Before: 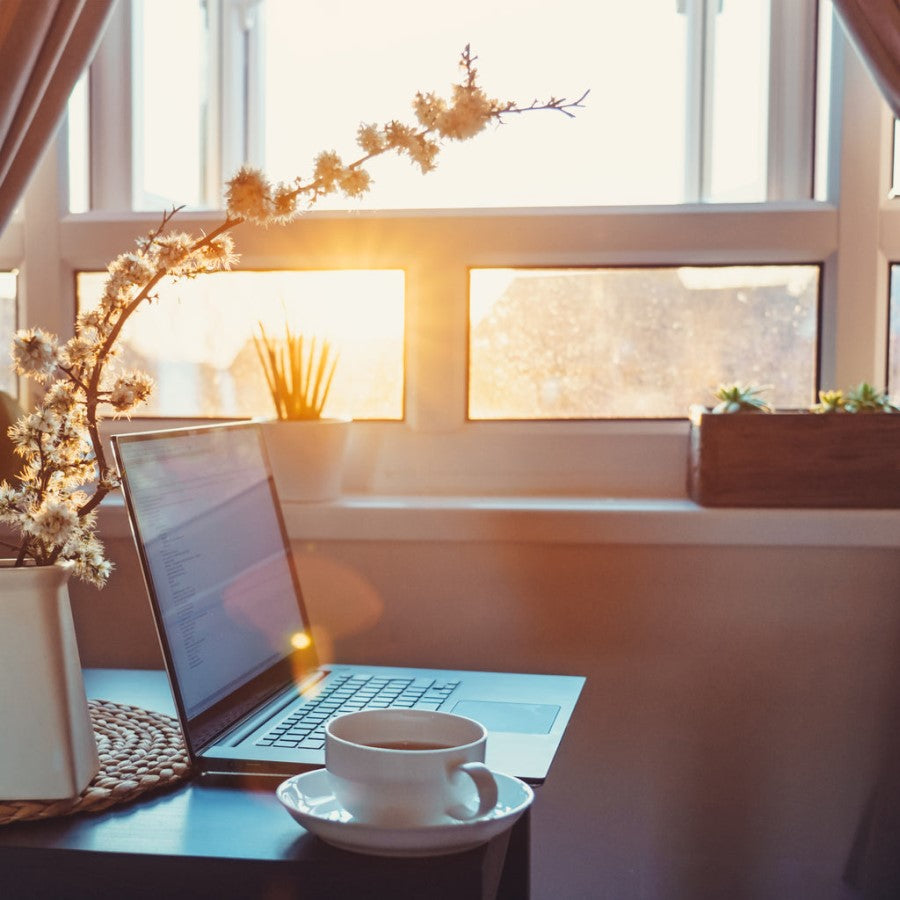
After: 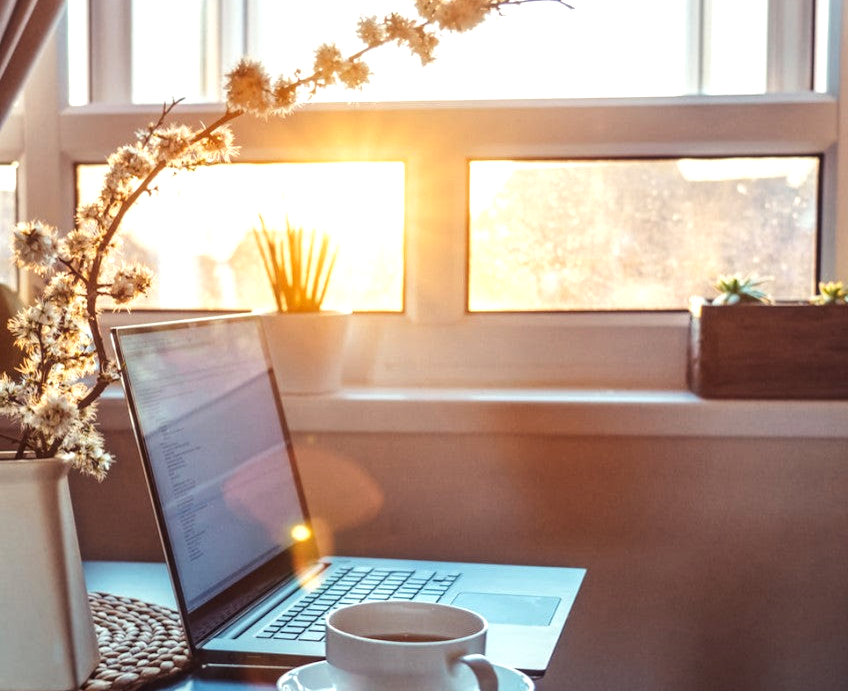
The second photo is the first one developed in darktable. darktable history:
local contrast: on, module defaults
tone equalizer: -8 EV -0.404 EV, -7 EV -0.371 EV, -6 EV -0.345 EV, -5 EV -0.247 EV, -3 EV 0.207 EV, -2 EV 0.322 EV, -1 EV 0.372 EV, +0 EV 0.439 EV, edges refinement/feathering 500, mask exposure compensation -1.57 EV, preserve details no
crop and rotate: angle 0.077°, top 11.986%, right 5.551%, bottom 11.041%
